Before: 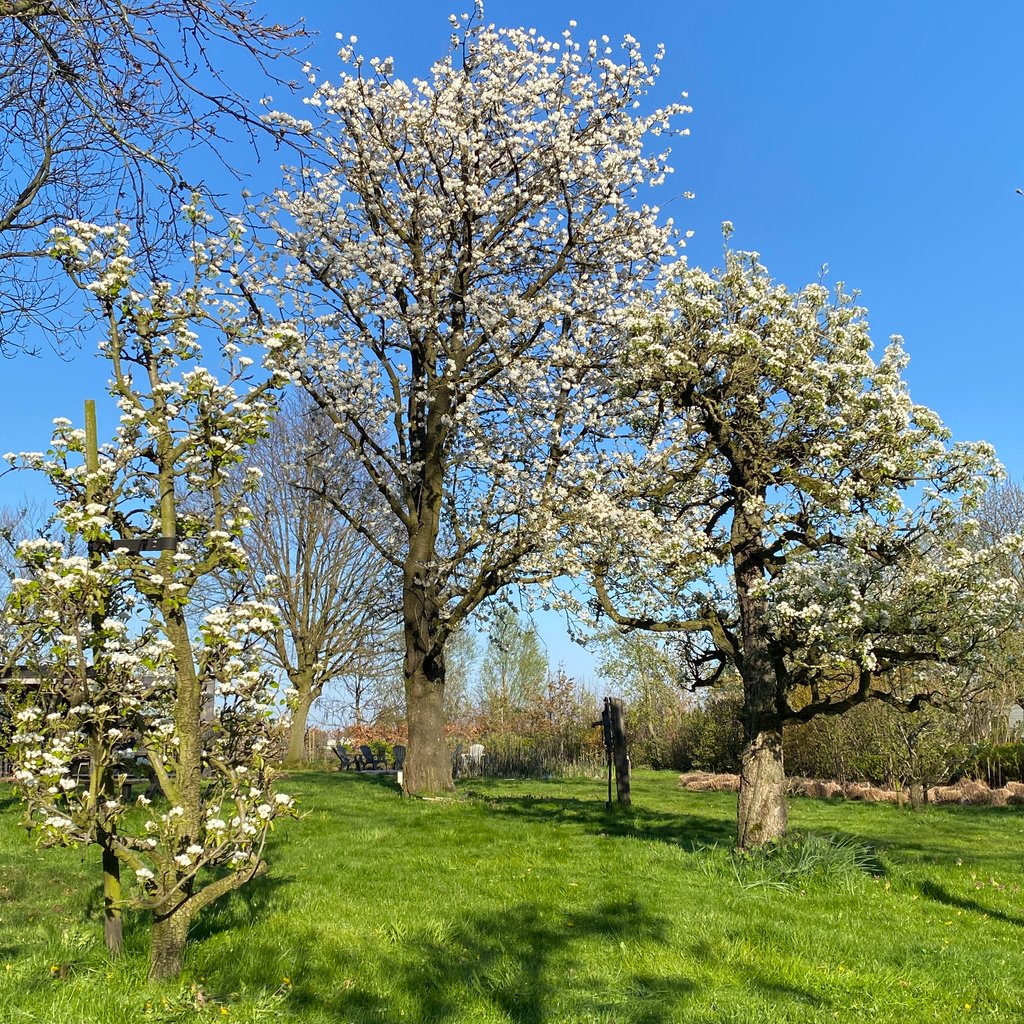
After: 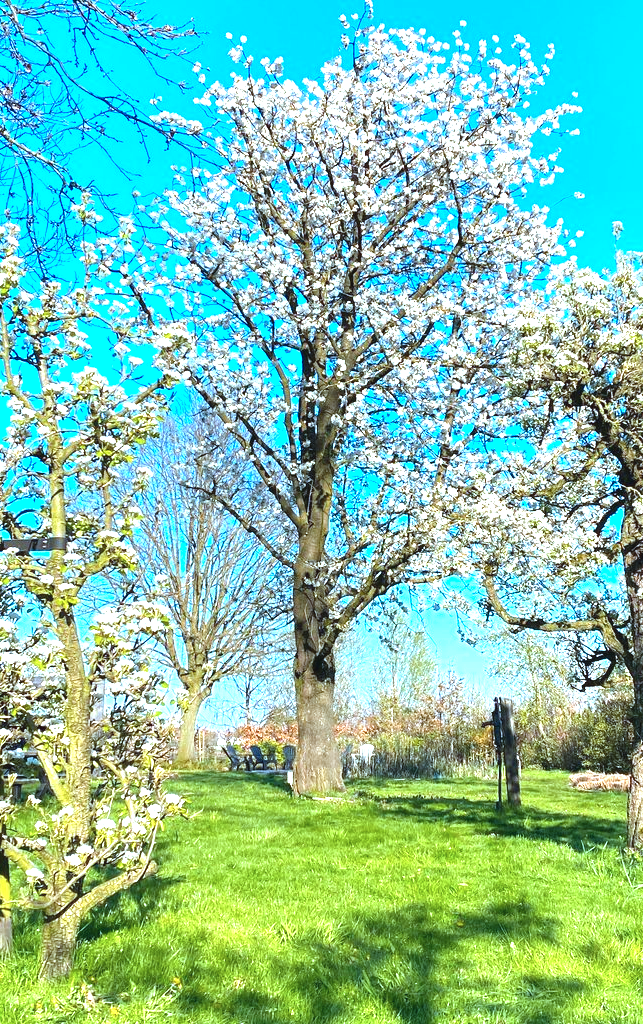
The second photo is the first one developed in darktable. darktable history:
color correction: highlights a* -9.74, highlights b* -21.64
color calibration: output R [1.063, -0.012, -0.003, 0], output G [0, 1.022, 0.021, 0], output B [-0.079, 0.047, 1, 0], illuminant as shot in camera, x 0.358, y 0.373, temperature 4628.91 K
exposure: black level correction -0.002, exposure 1.356 EV, compensate highlight preservation false
color balance rgb: perceptual saturation grading › global saturation 11.994%, global vibrance 4.716%
crop: left 10.784%, right 26.365%
